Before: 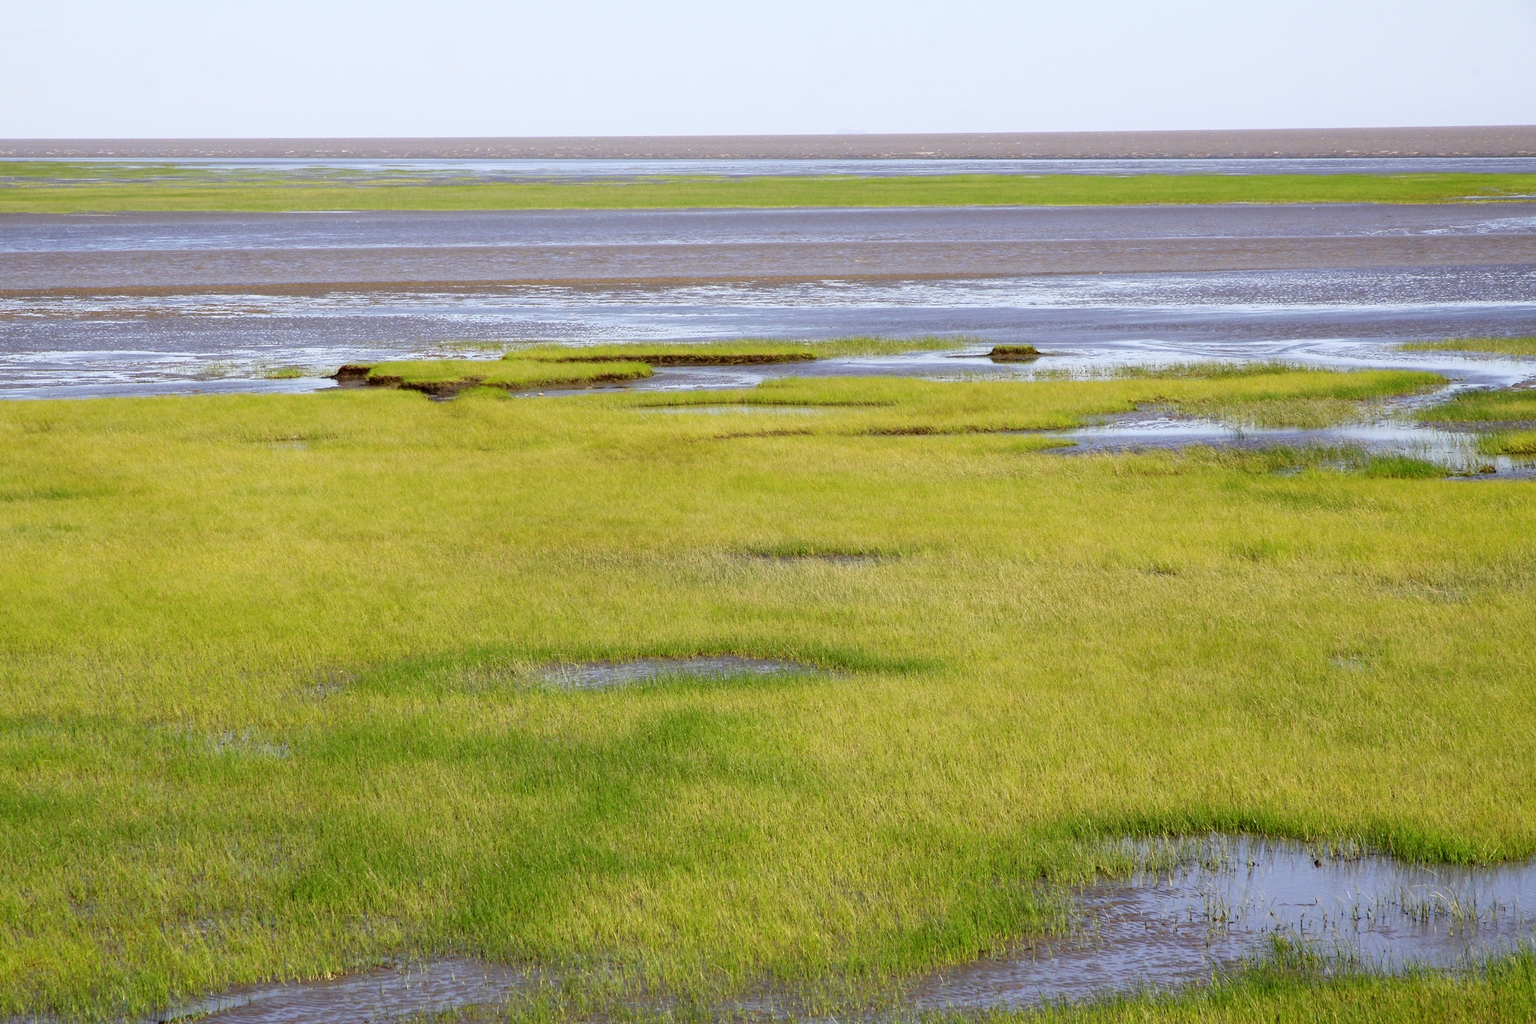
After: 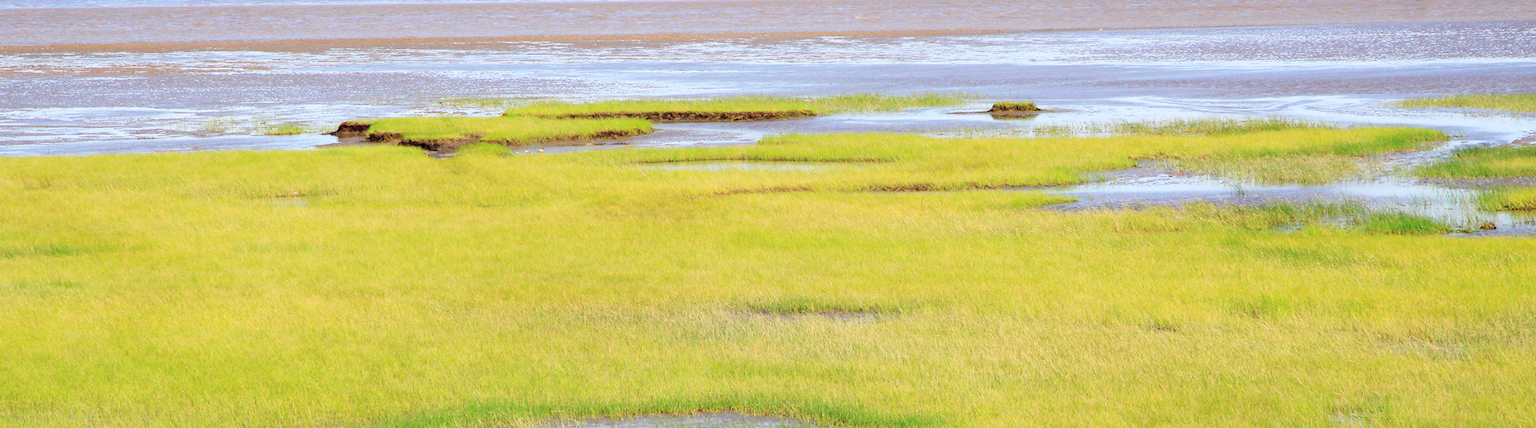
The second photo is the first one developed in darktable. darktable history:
global tonemap: drago (0.7, 100)
crop and rotate: top 23.84%, bottom 34.294%
